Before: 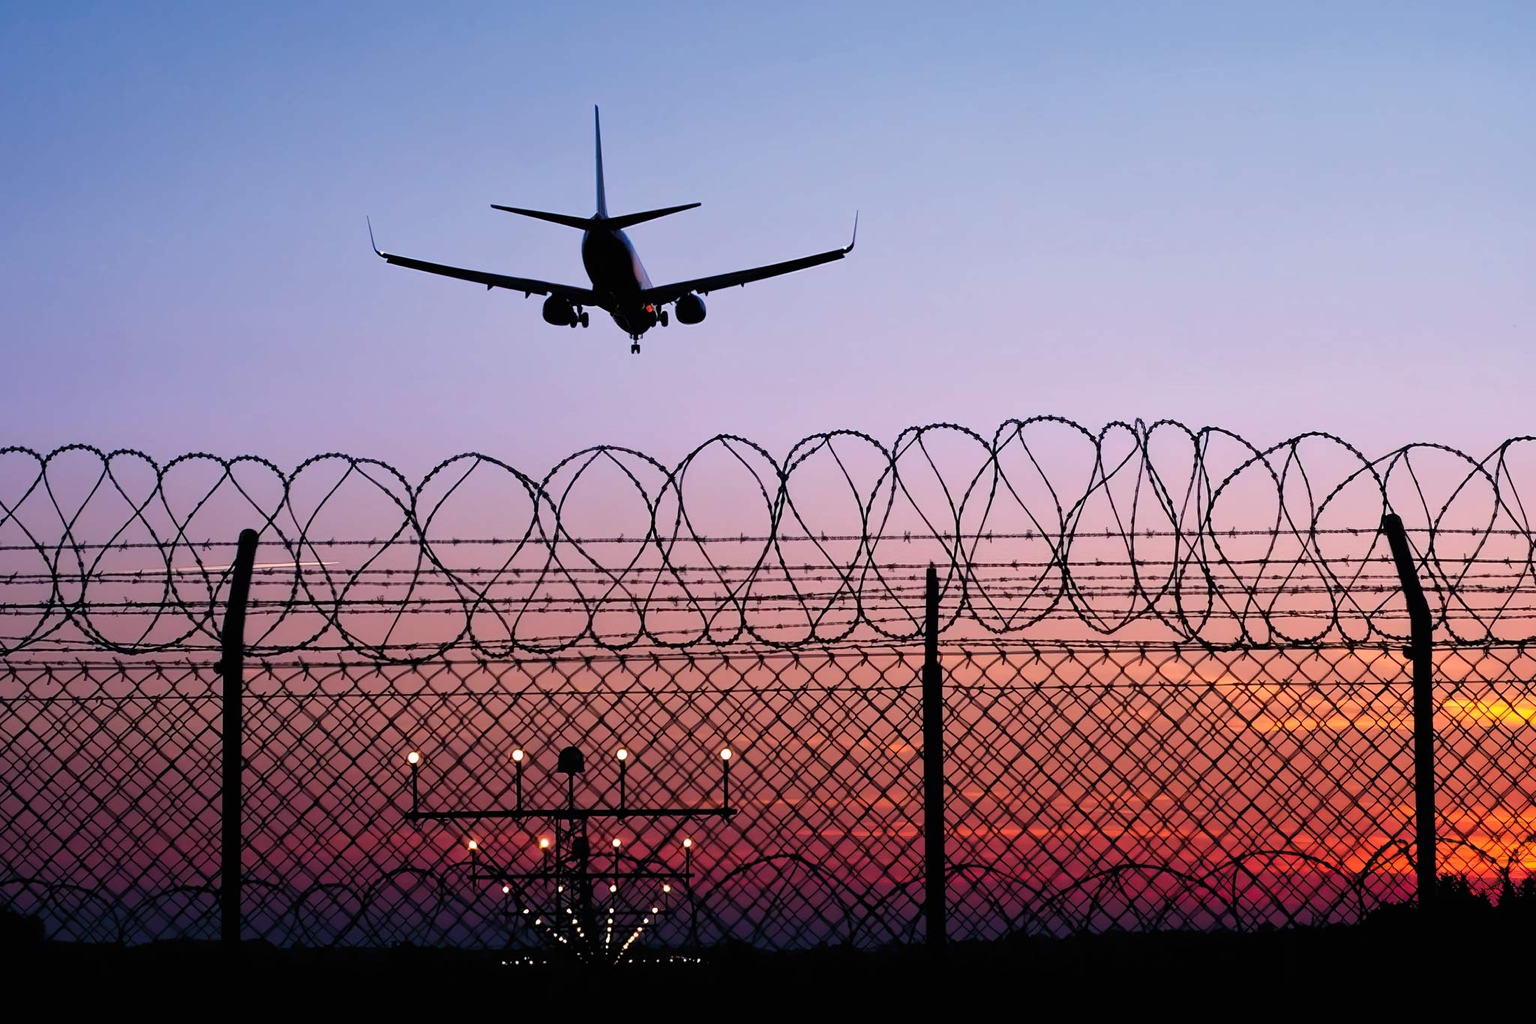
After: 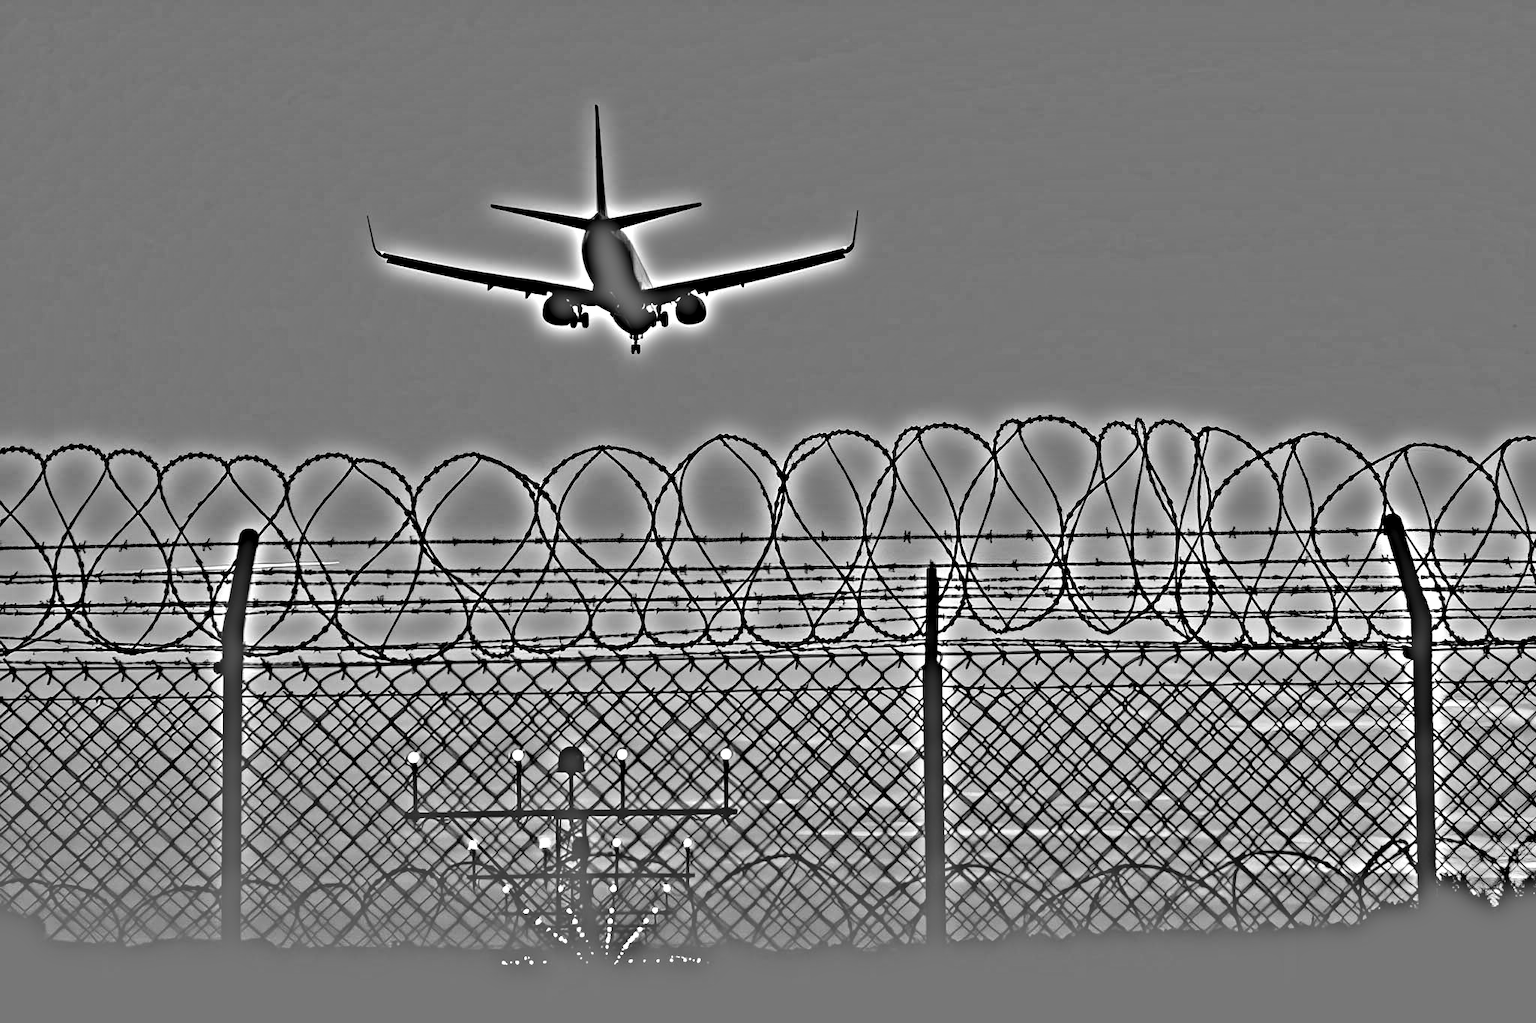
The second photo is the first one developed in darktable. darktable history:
highpass: on, module defaults
white balance: red 0.954, blue 1.079
